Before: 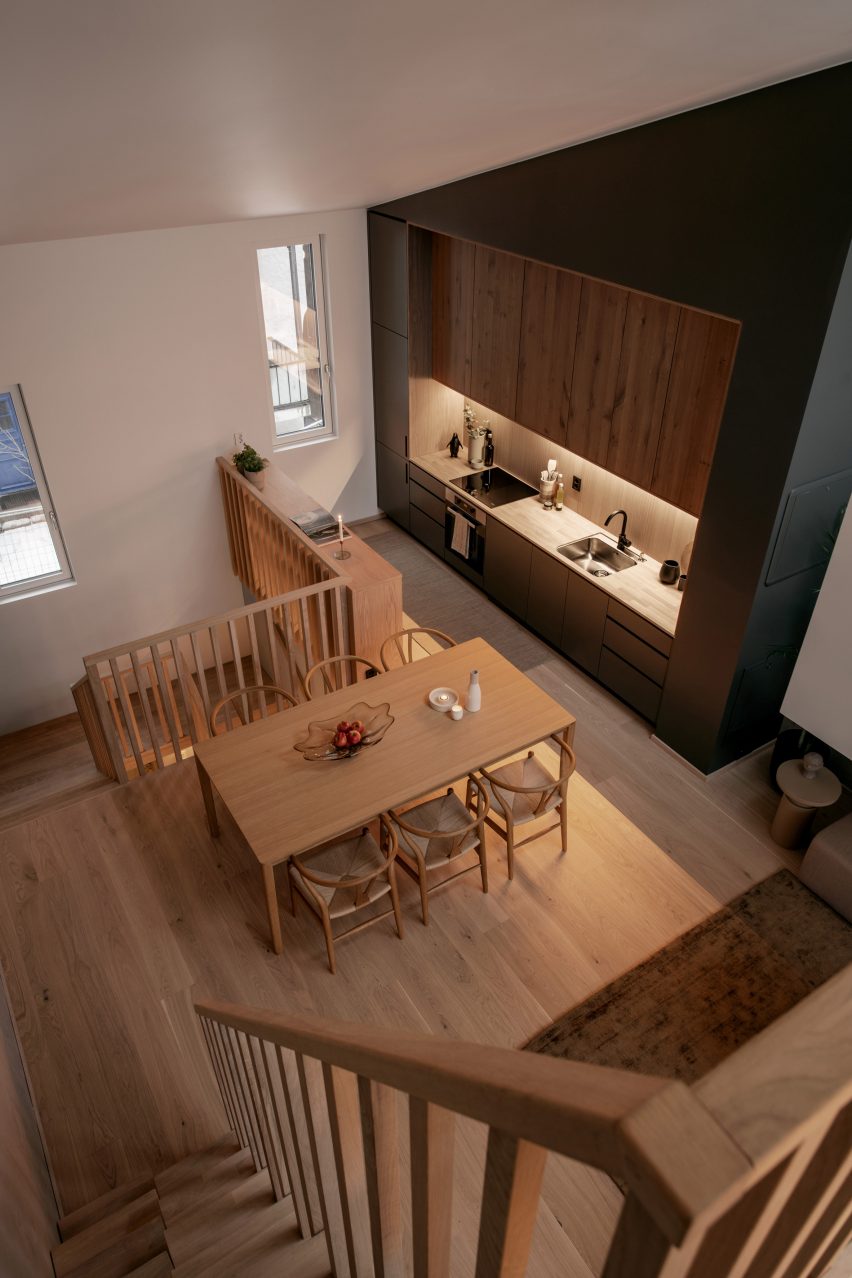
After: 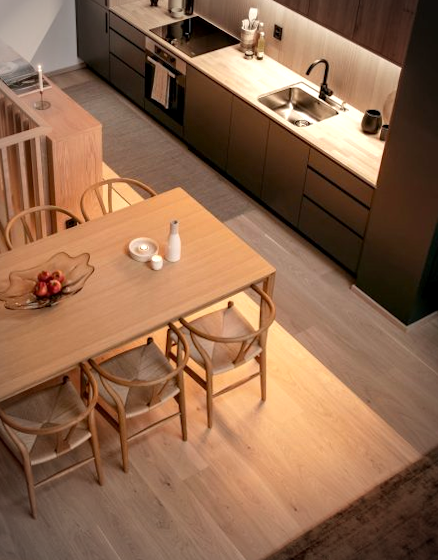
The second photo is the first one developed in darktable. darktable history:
shadows and highlights: shadows -21.3, highlights 100, soften with gaussian
crop: left 35.03%, top 36.625%, right 14.663%, bottom 20.057%
rotate and perspective: lens shift (vertical) 0.048, lens shift (horizontal) -0.024, automatic cropping off
vignetting: fall-off start 71.74%
exposure: black level correction 0.001, exposure 0.675 EV, compensate highlight preservation false
